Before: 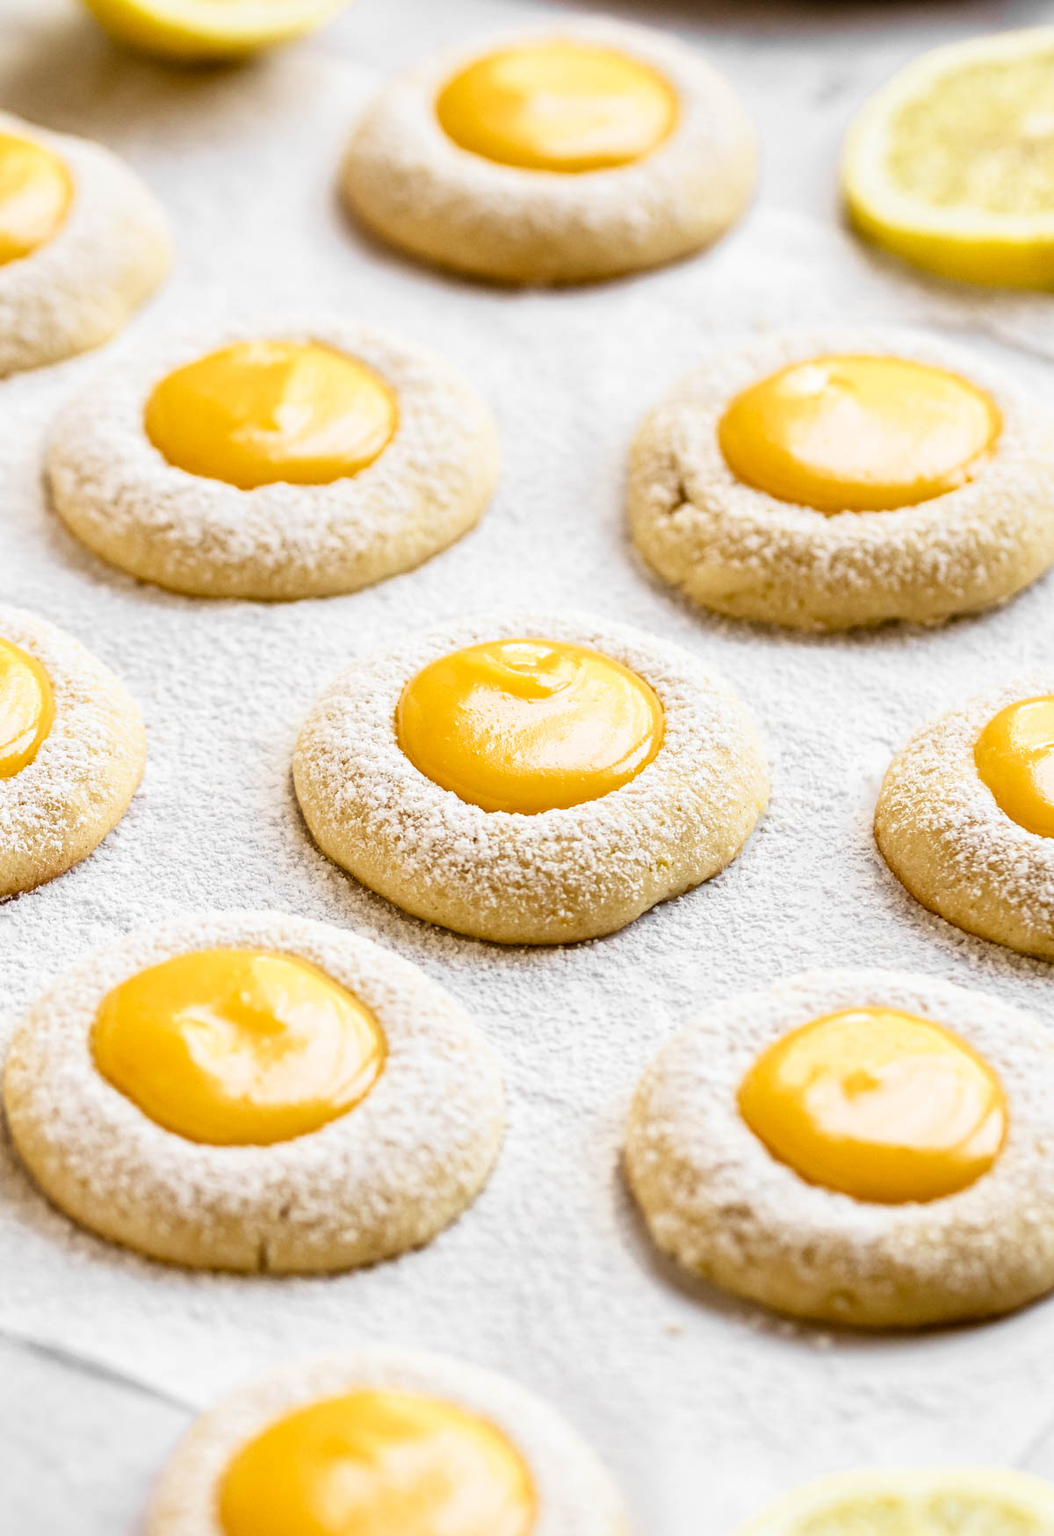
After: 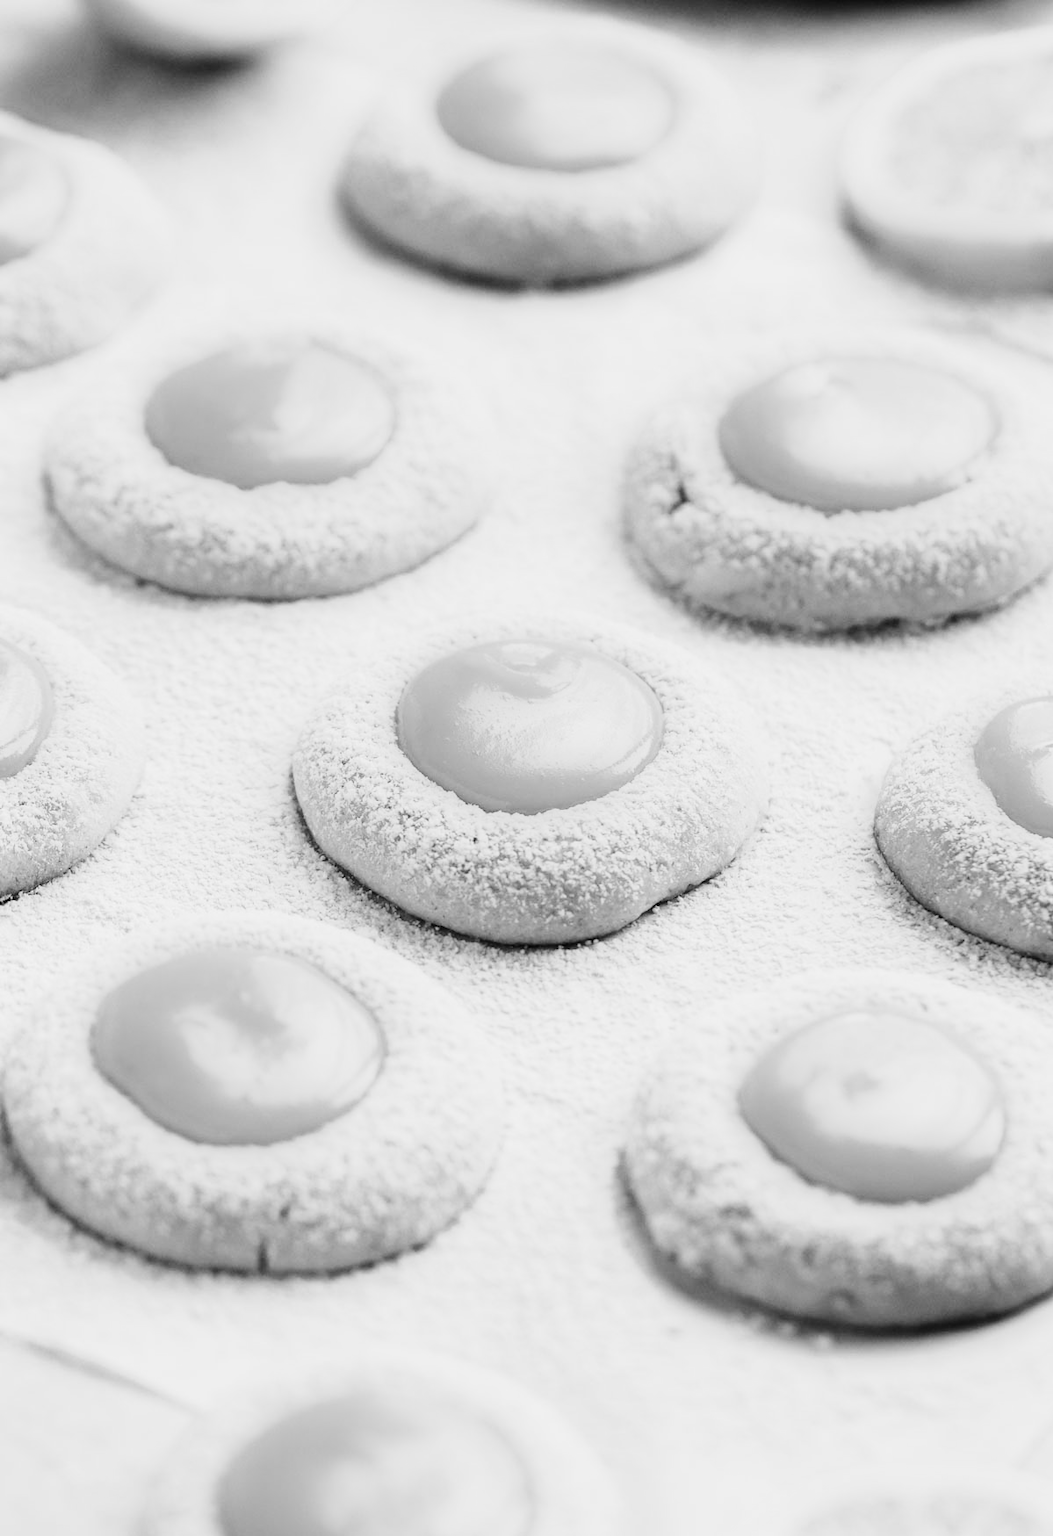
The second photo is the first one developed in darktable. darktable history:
monochrome: a 14.95, b -89.96
base curve: curves: ch0 [(0, 0) (0.032, 0.025) (0.121, 0.166) (0.206, 0.329) (0.605, 0.79) (1, 1)], preserve colors none
color correction: highlights a* -2.73, highlights b* -2.09, shadows a* 2.41, shadows b* 2.73
